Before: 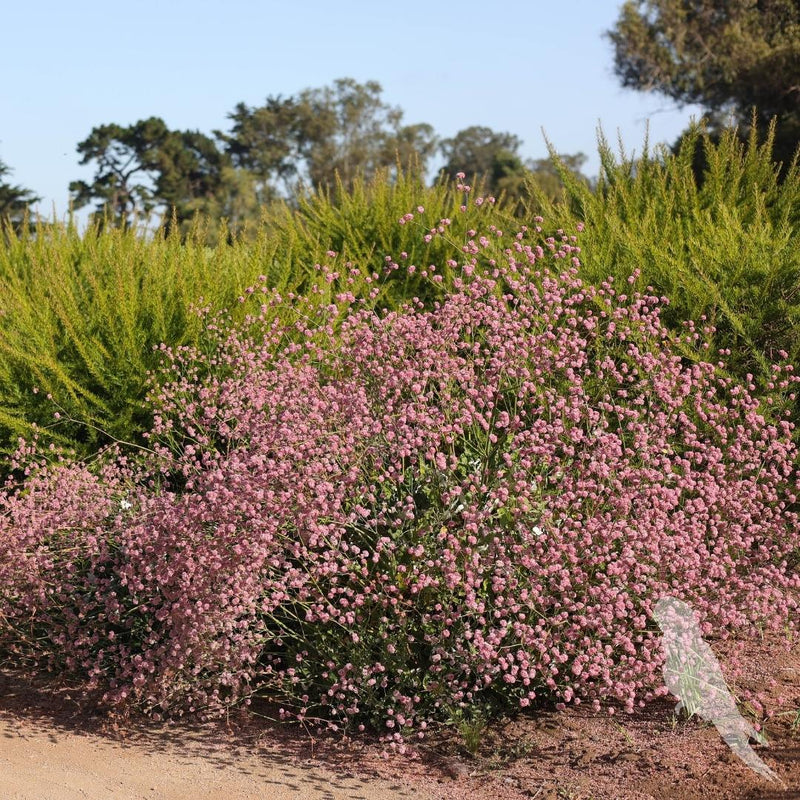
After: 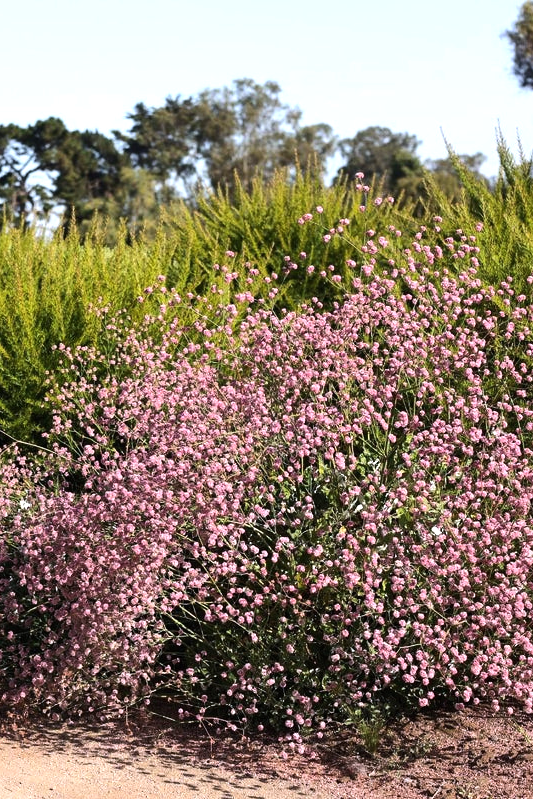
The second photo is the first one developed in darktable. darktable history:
crop and rotate: left 12.673%, right 20.66%
tone equalizer: -8 EV -0.75 EV, -7 EV -0.7 EV, -6 EV -0.6 EV, -5 EV -0.4 EV, -3 EV 0.4 EV, -2 EV 0.6 EV, -1 EV 0.7 EV, +0 EV 0.75 EV, edges refinement/feathering 500, mask exposure compensation -1.57 EV, preserve details no
white balance: red 0.984, blue 1.059
